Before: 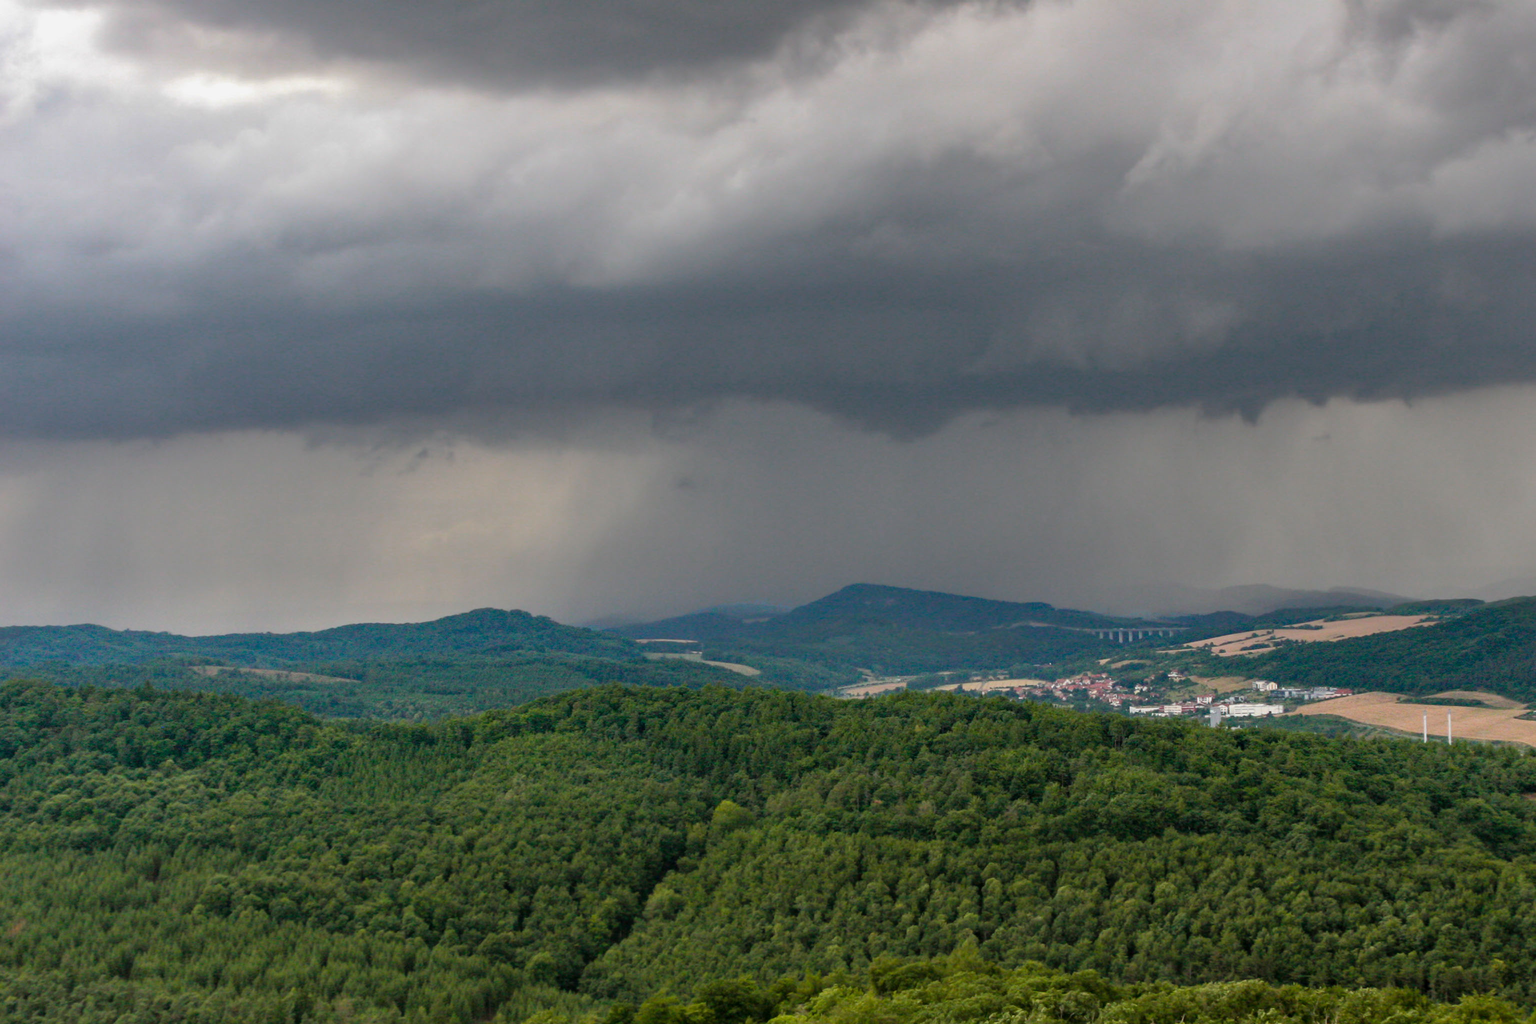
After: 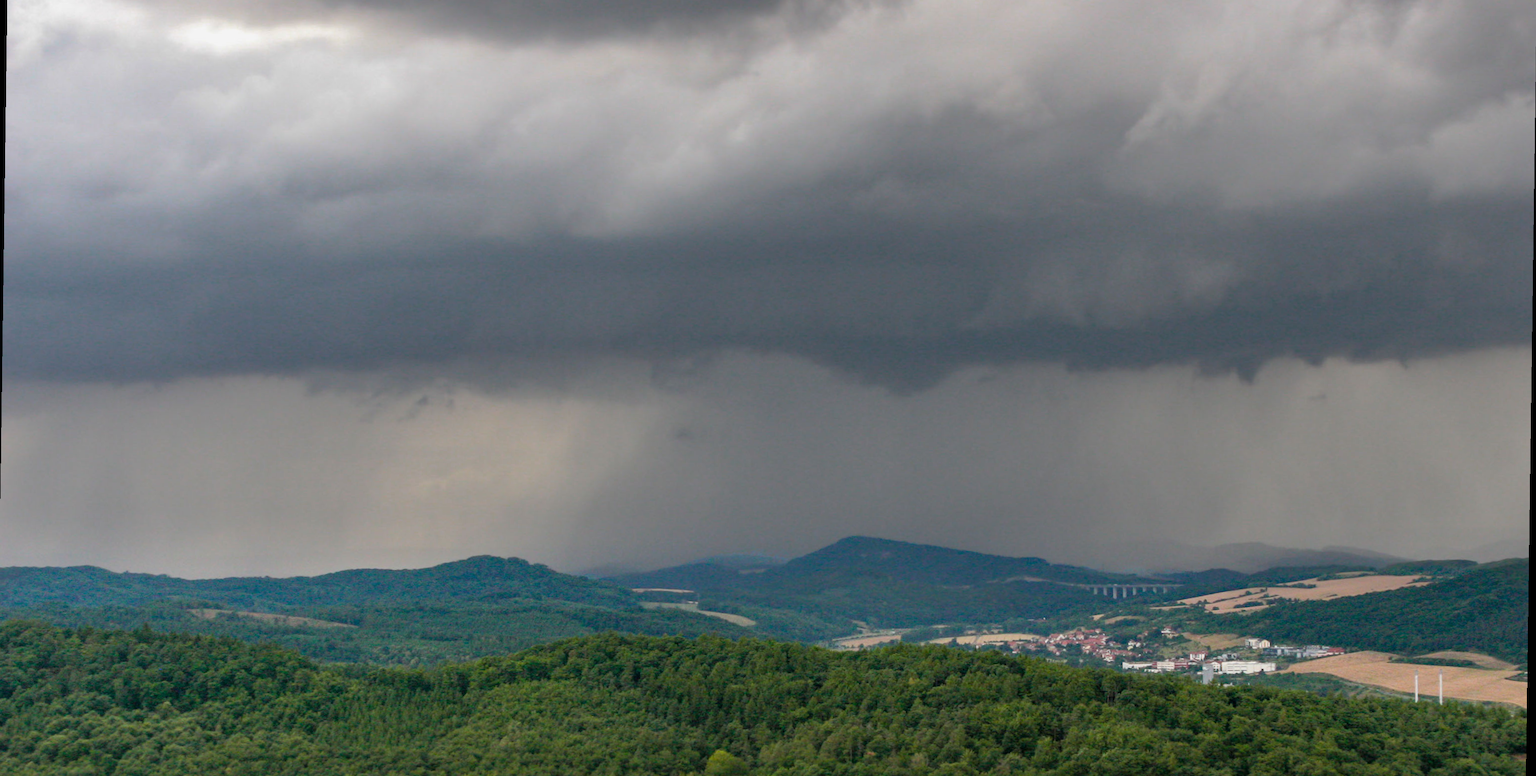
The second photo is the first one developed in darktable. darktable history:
crop: left 0.387%, top 5.469%, bottom 19.809%
rotate and perspective: rotation 0.8°, automatic cropping off
